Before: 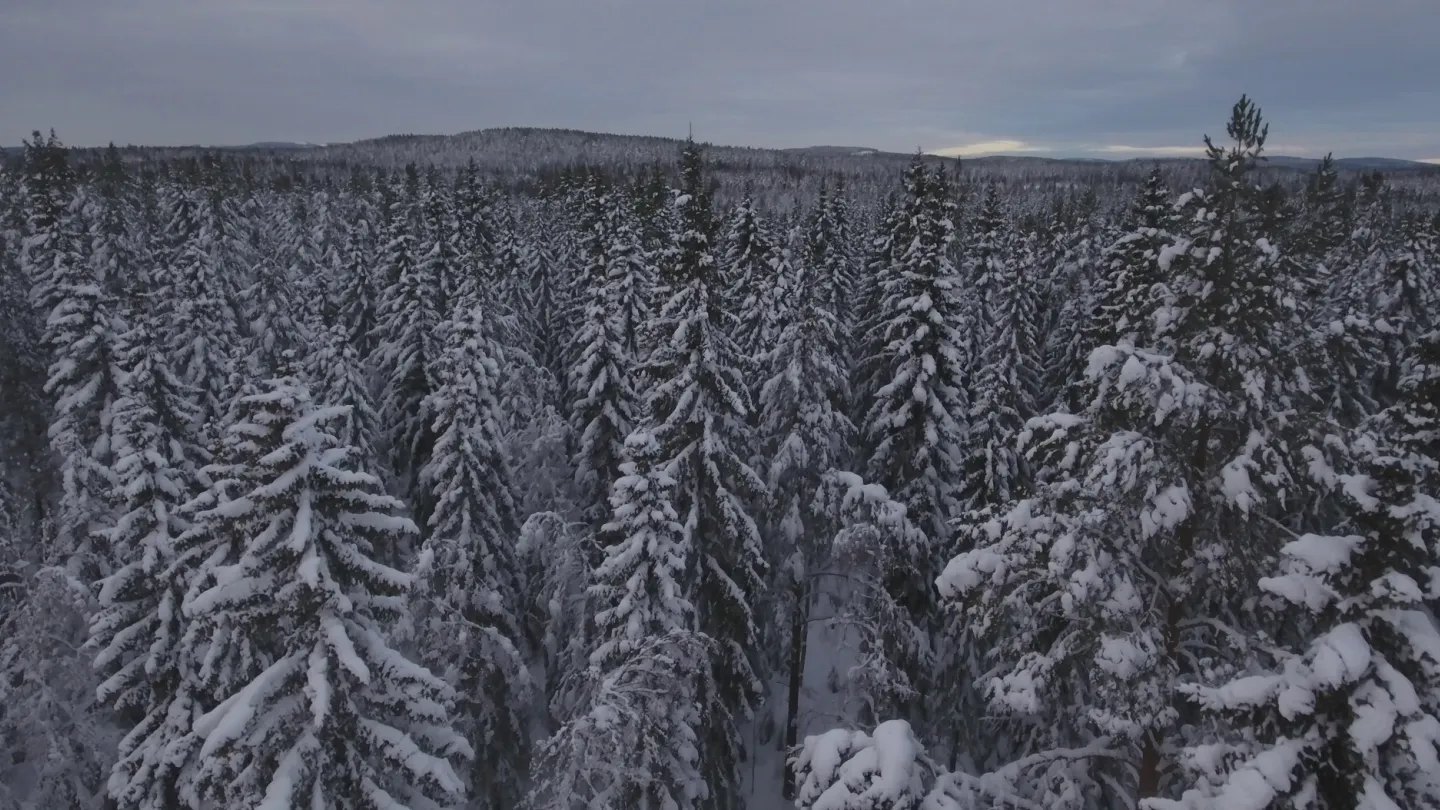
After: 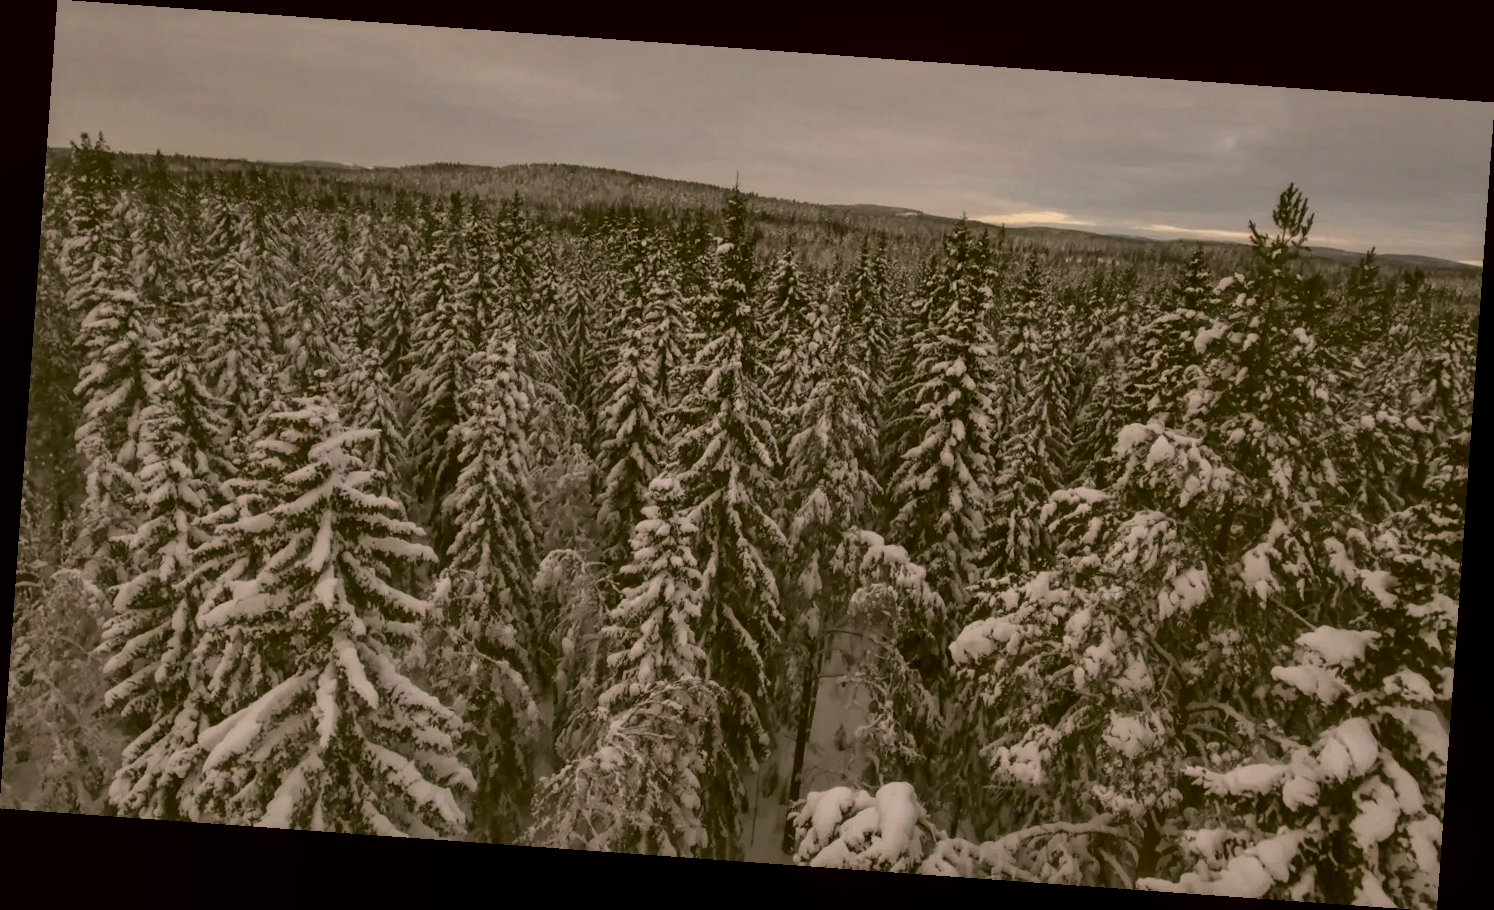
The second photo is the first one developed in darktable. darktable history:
local contrast: detail 140%
rotate and perspective: rotation 4.1°, automatic cropping off
color correction: highlights a* 8.98, highlights b* 15.09, shadows a* -0.49, shadows b* 26.52
